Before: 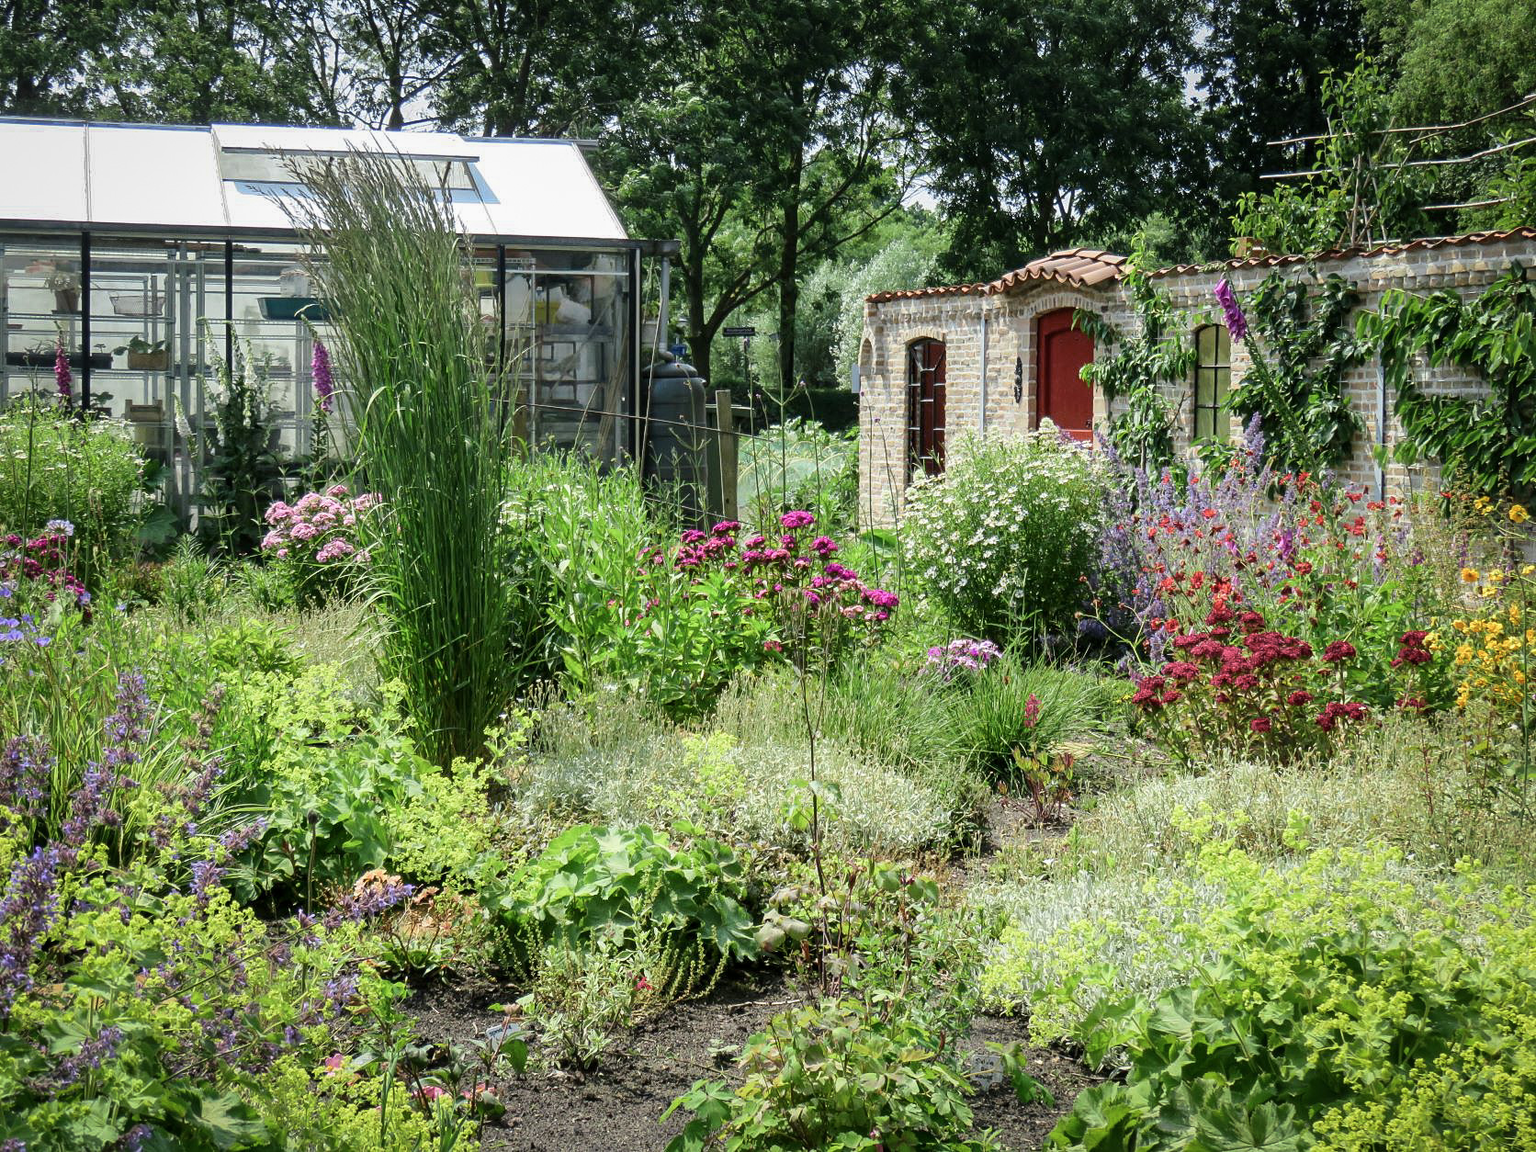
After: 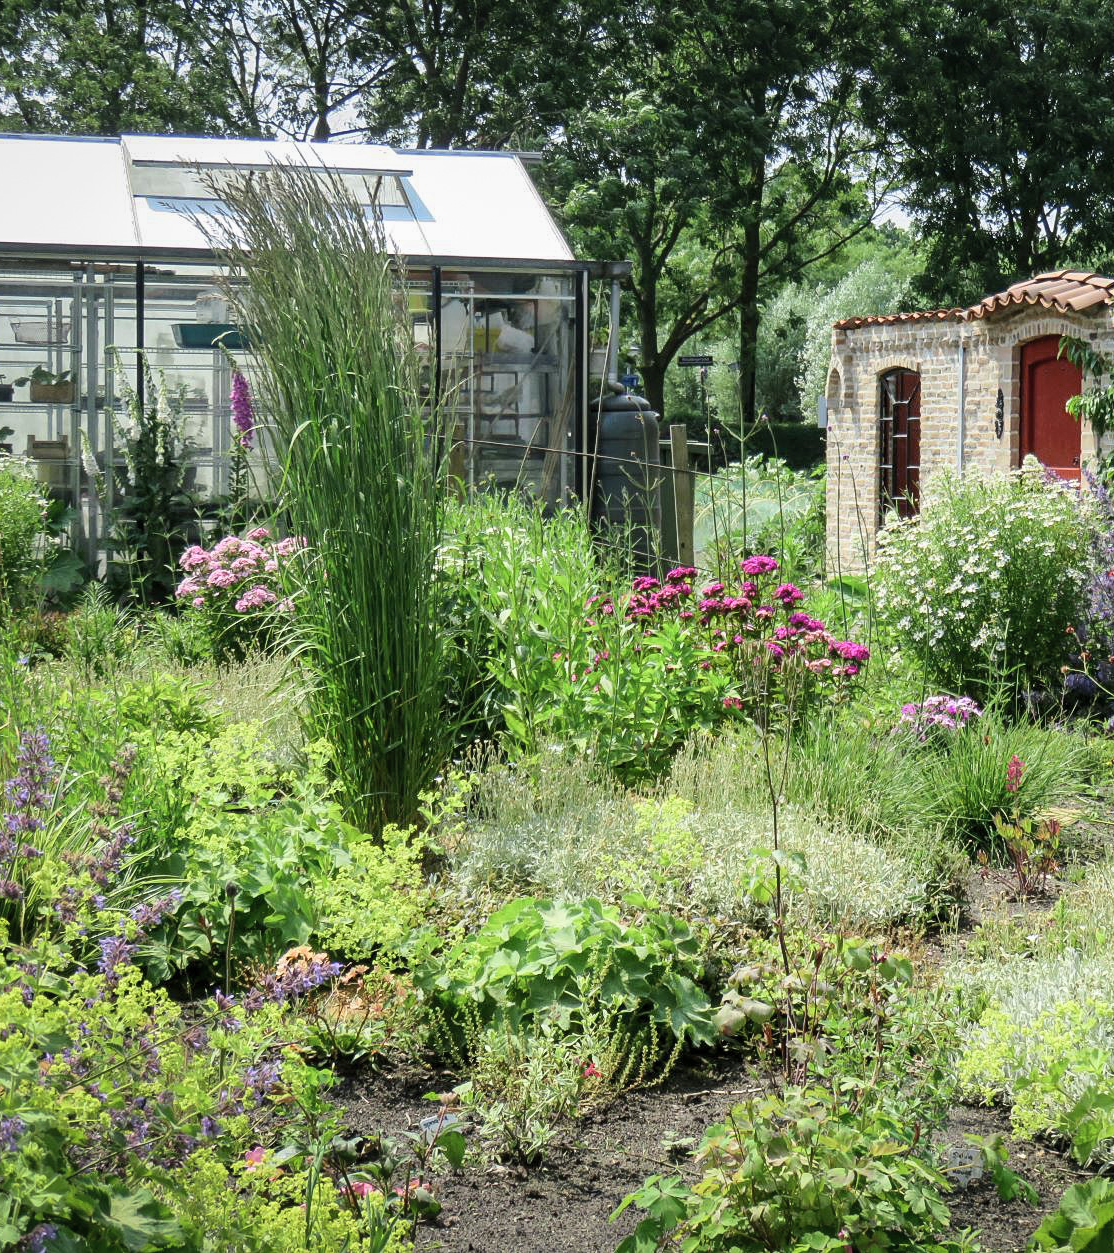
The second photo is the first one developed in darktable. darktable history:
contrast brightness saturation: contrast 0.05, brightness 0.06, saturation 0.01
crop and rotate: left 6.617%, right 26.717%
white balance: emerald 1
